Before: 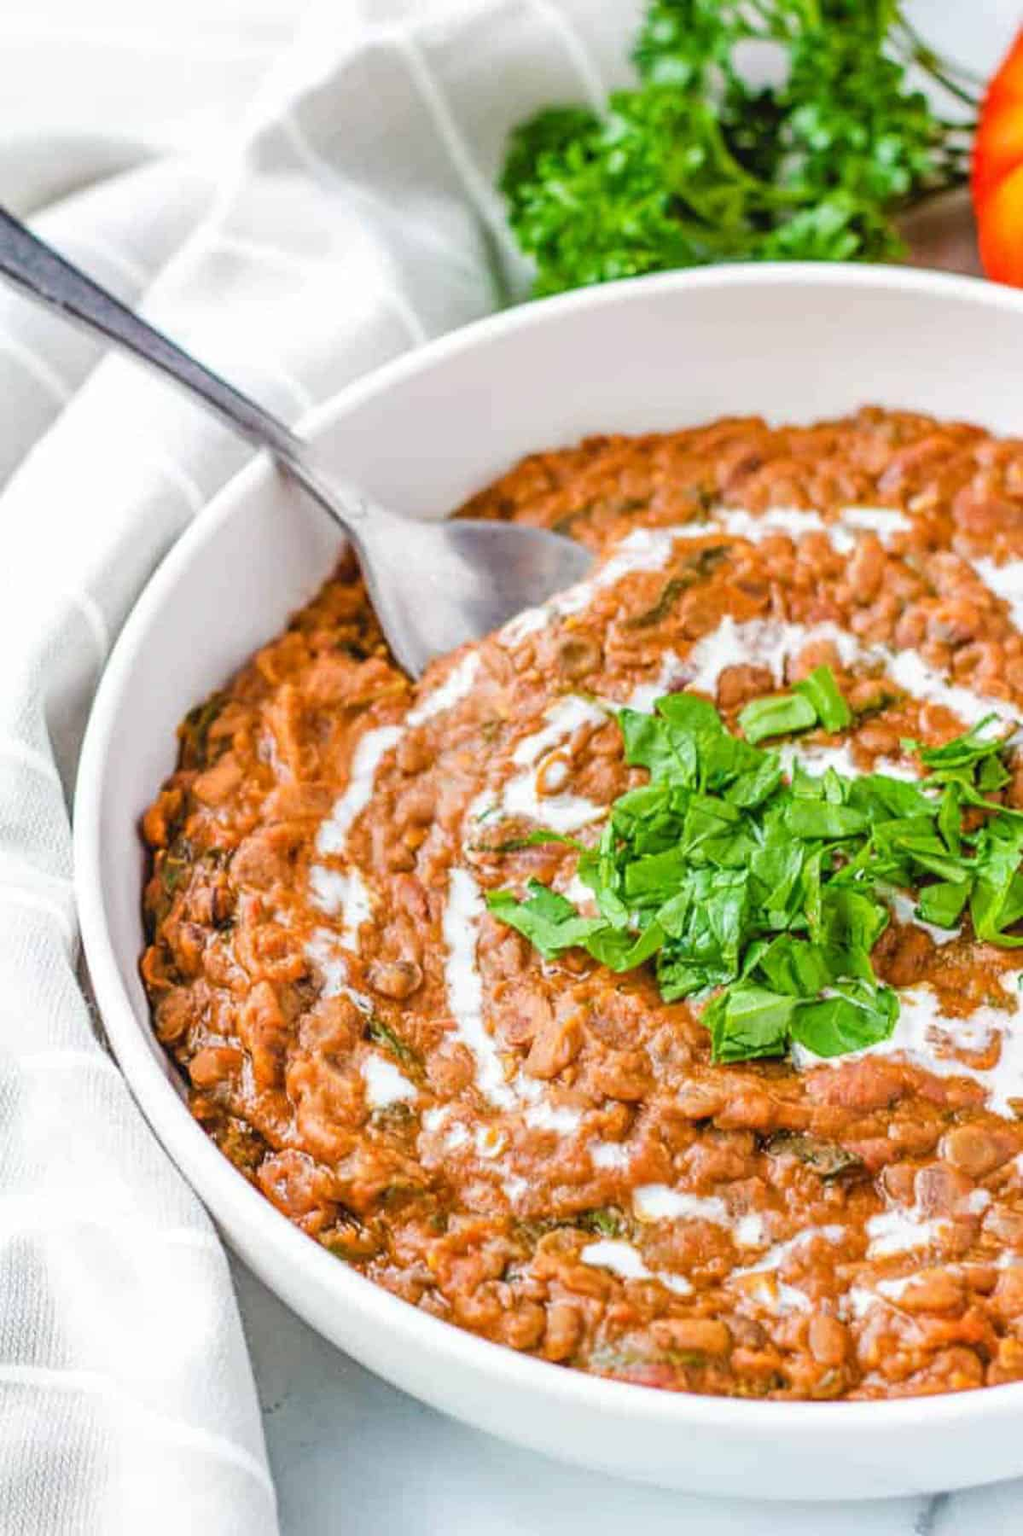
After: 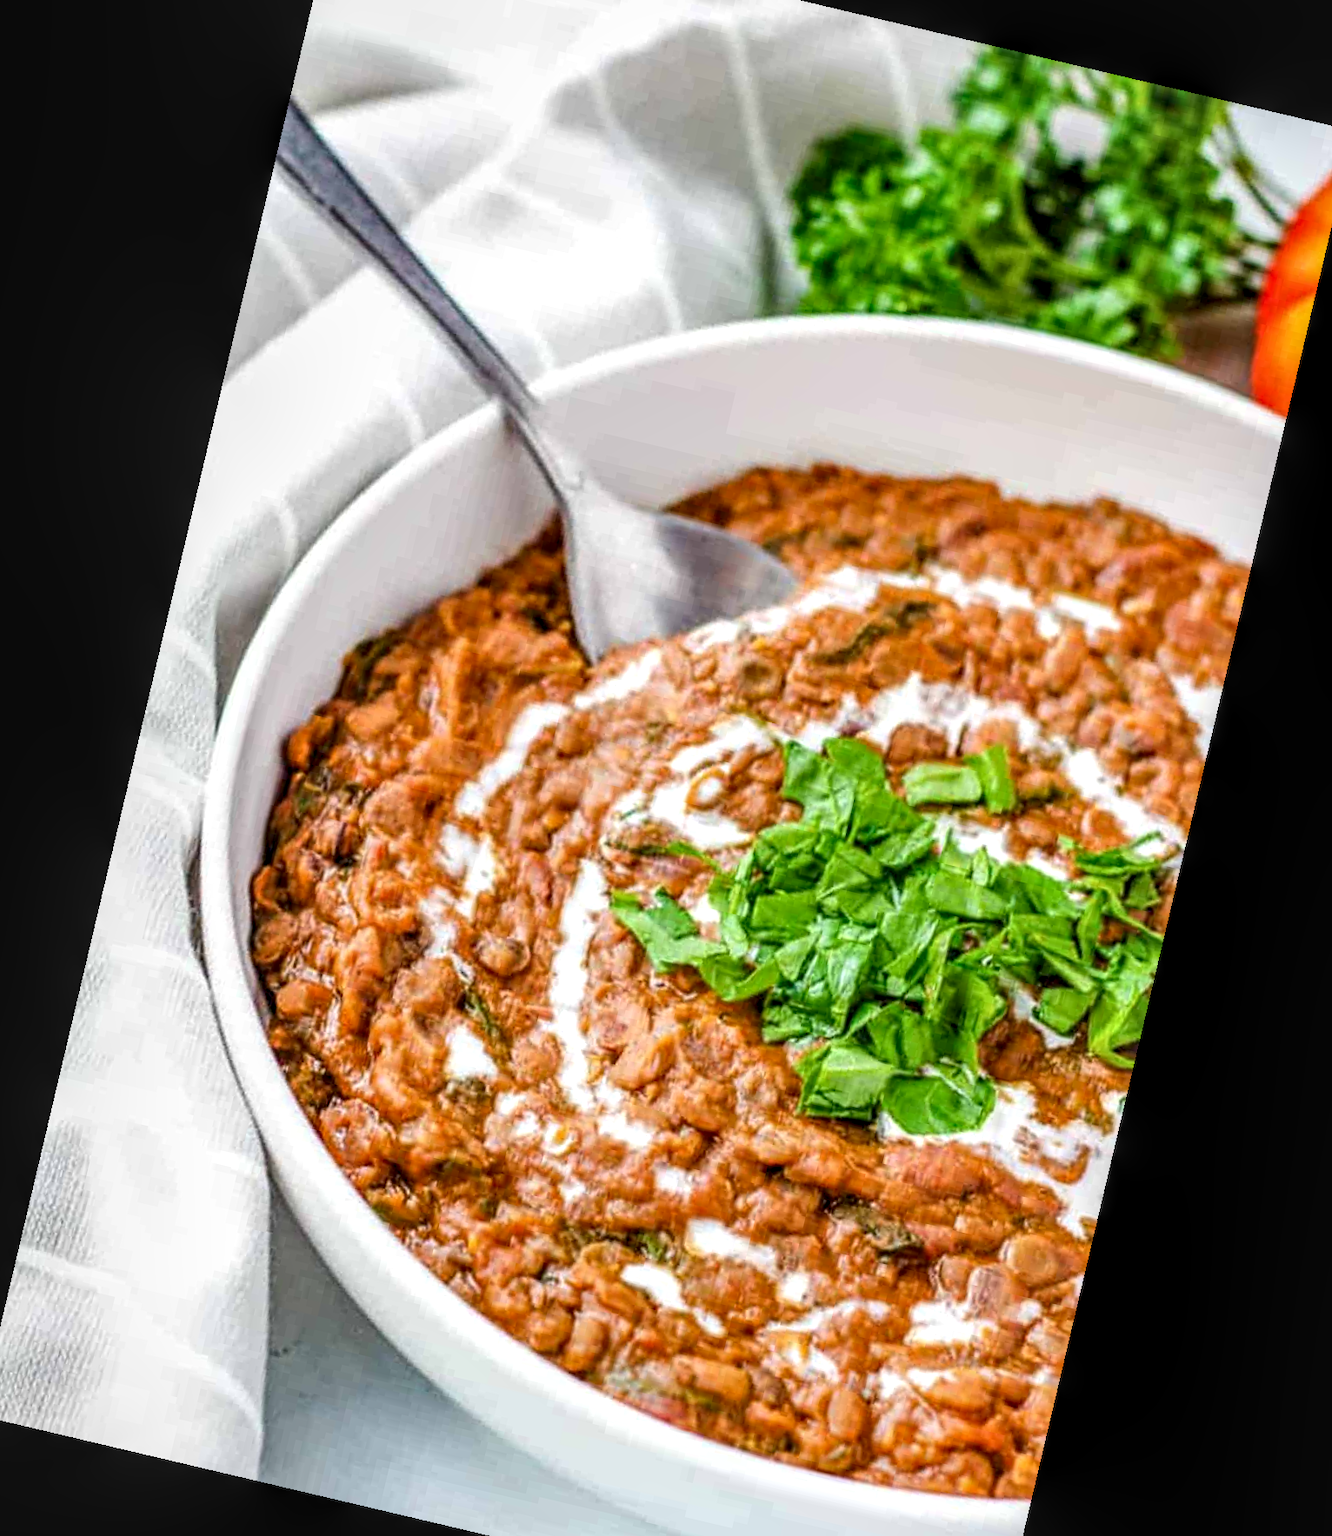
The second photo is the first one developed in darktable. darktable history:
rotate and perspective: rotation 13.27°, automatic cropping off
exposure: compensate highlight preservation false
local contrast: highlights 59%, detail 145%
crop: left 1.507%, top 6.147%, right 1.379%, bottom 6.637%
